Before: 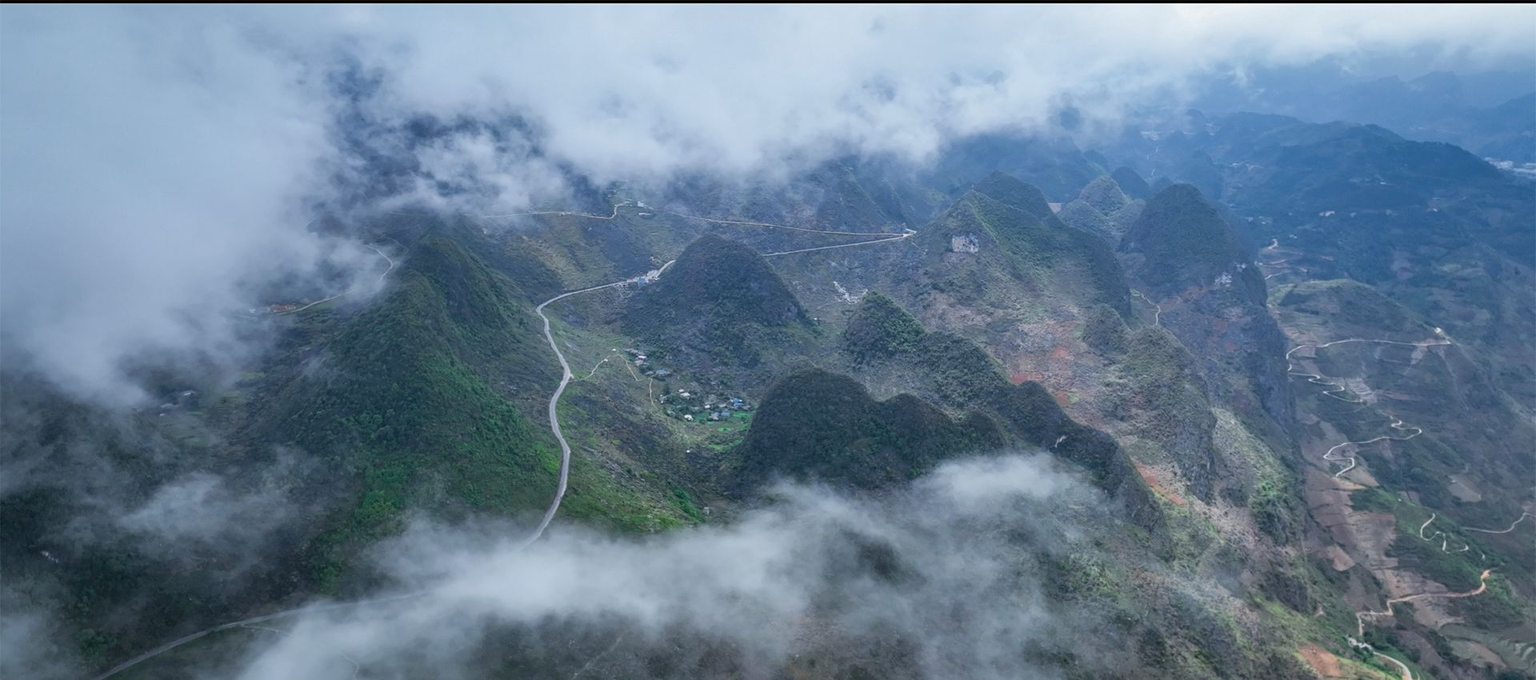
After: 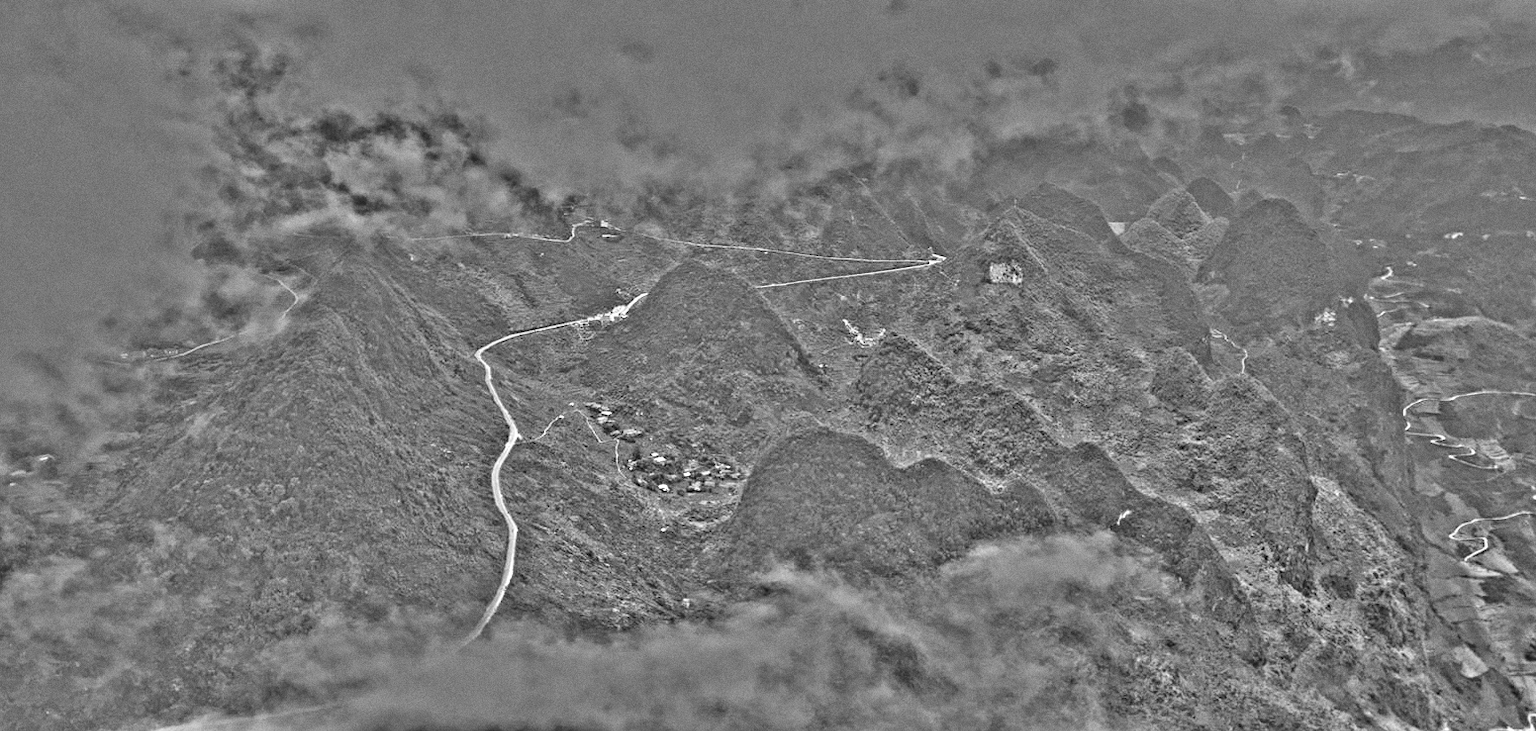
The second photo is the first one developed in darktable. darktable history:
grain: coarseness 0.09 ISO
crop: left 9.929%, top 3.475%, right 9.188%, bottom 9.529%
highpass: on, module defaults
